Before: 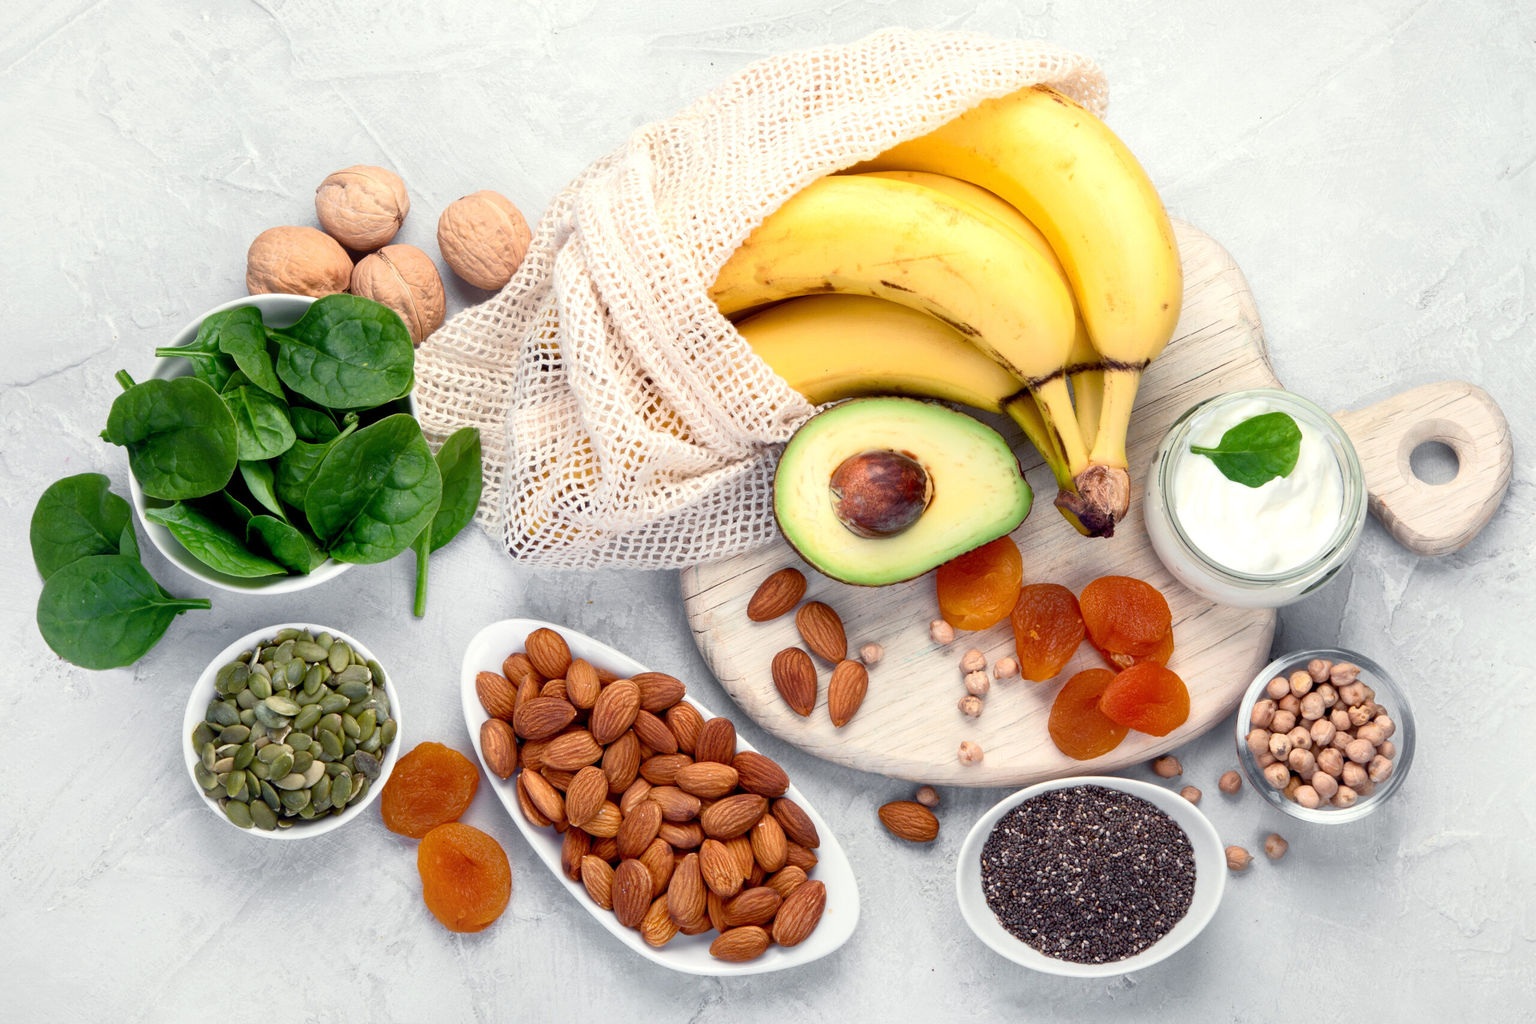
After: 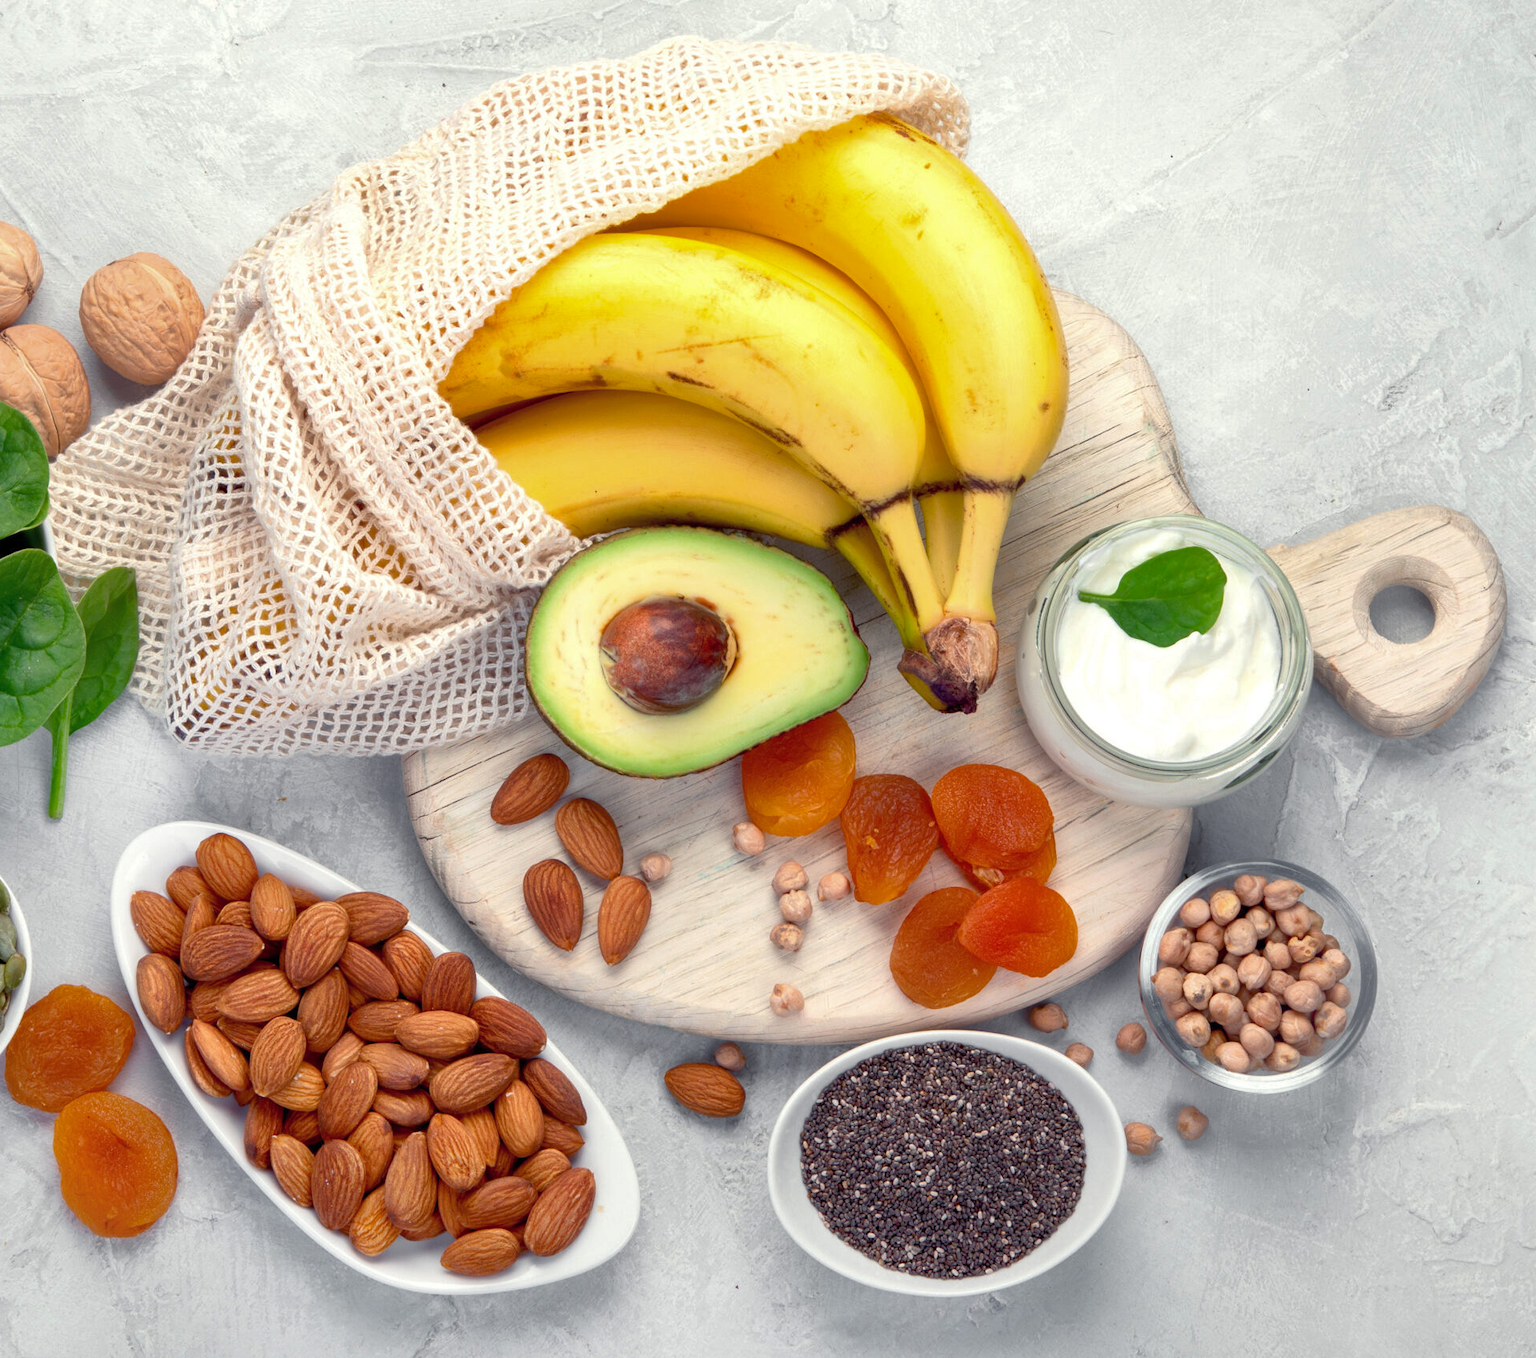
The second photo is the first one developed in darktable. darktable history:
shadows and highlights: on, module defaults
crop and rotate: left 24.6%
